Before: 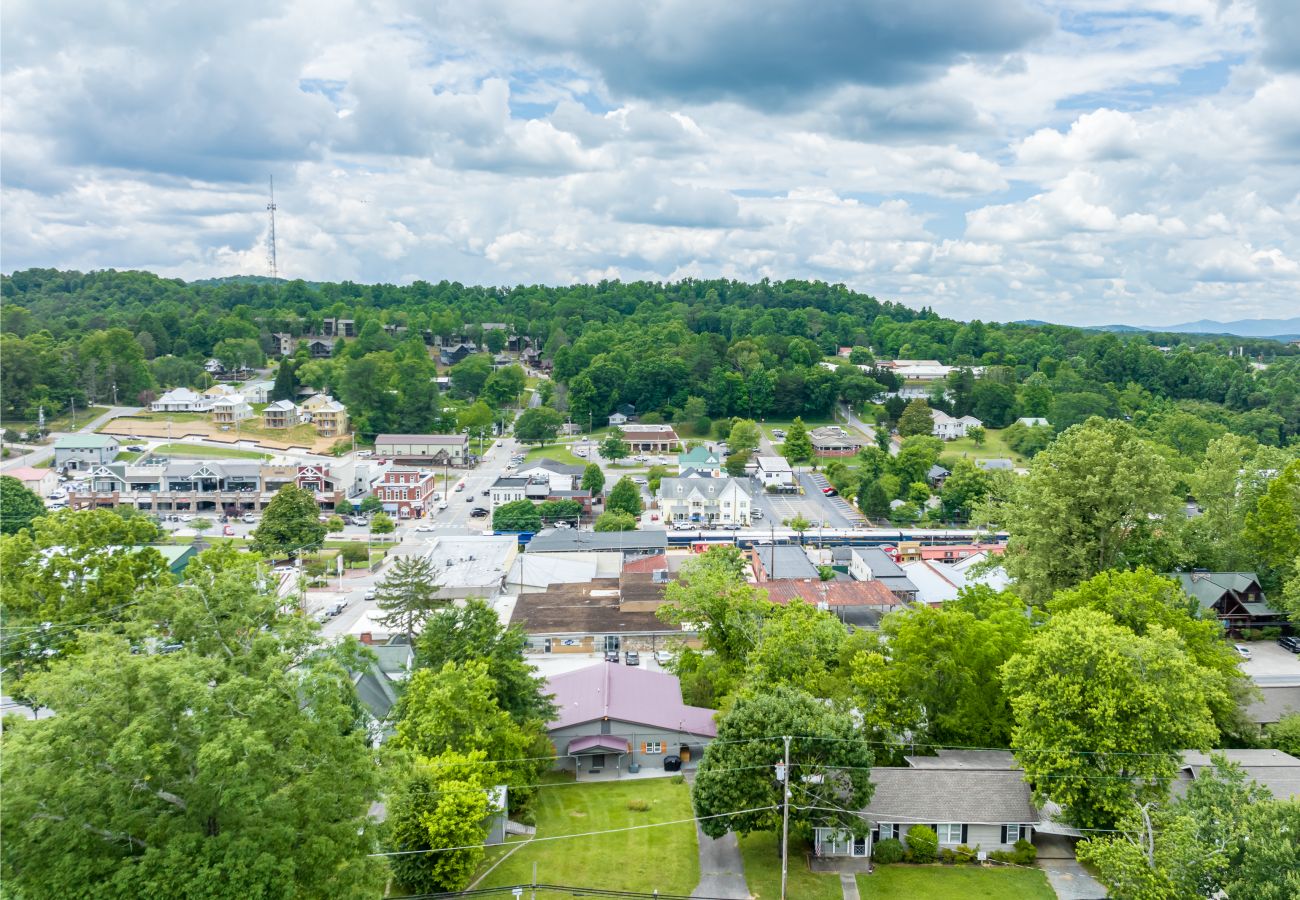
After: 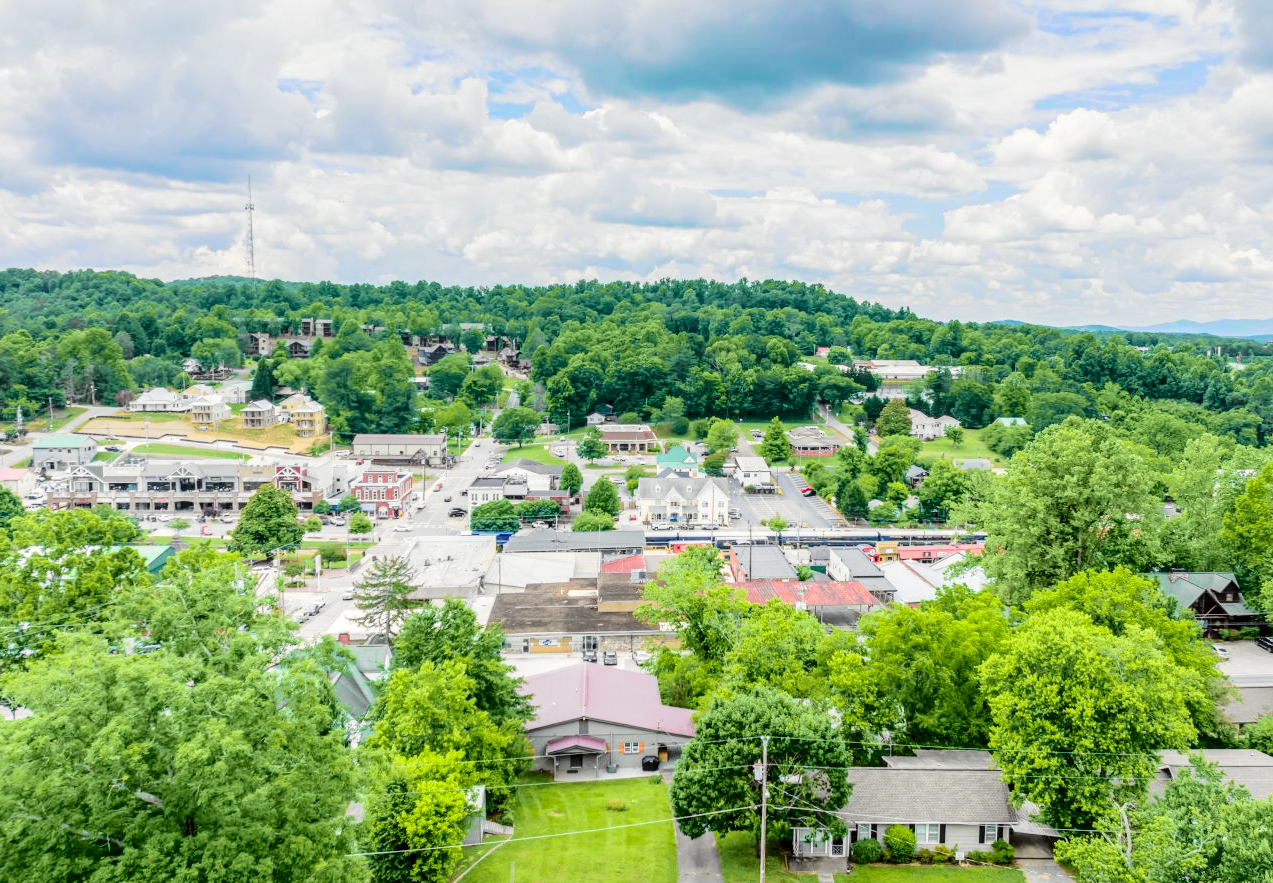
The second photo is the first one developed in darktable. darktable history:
local contrast: on, module defaults
tone curve: curves: ch0 [(0.014, 0) (0.13, 0.09) (0.227, 0.211) (0.33, 0.395) (0.494, 0.615) (0.662, 0.76) (0.795, 0.846) (1, 0.969)]; ch1 [(0, 0) (0.366, 0.367) (0.447, 0.416) (0.473, 0.484) (0.504, 0.502) (0.525, 0.518) (0.564, 0.601) (0.634, 0.66) (0.746, 0.804) (1, 1)]; ch2 [(0, 0) (0.333, 0.346) (0.375, 0.375) (0.424, 0.43) (0.476, 0.498) (0.496, 0.505) (0.517, 0.522) (0.548, 0.548) (0.579, 0.618) (0.651, 0.674) (0.688, 0.728) (1, 1)], color space Lab, independent channels, preserve colors none
crop: left 1.737%, right 0.271%, bottom 1.83%
